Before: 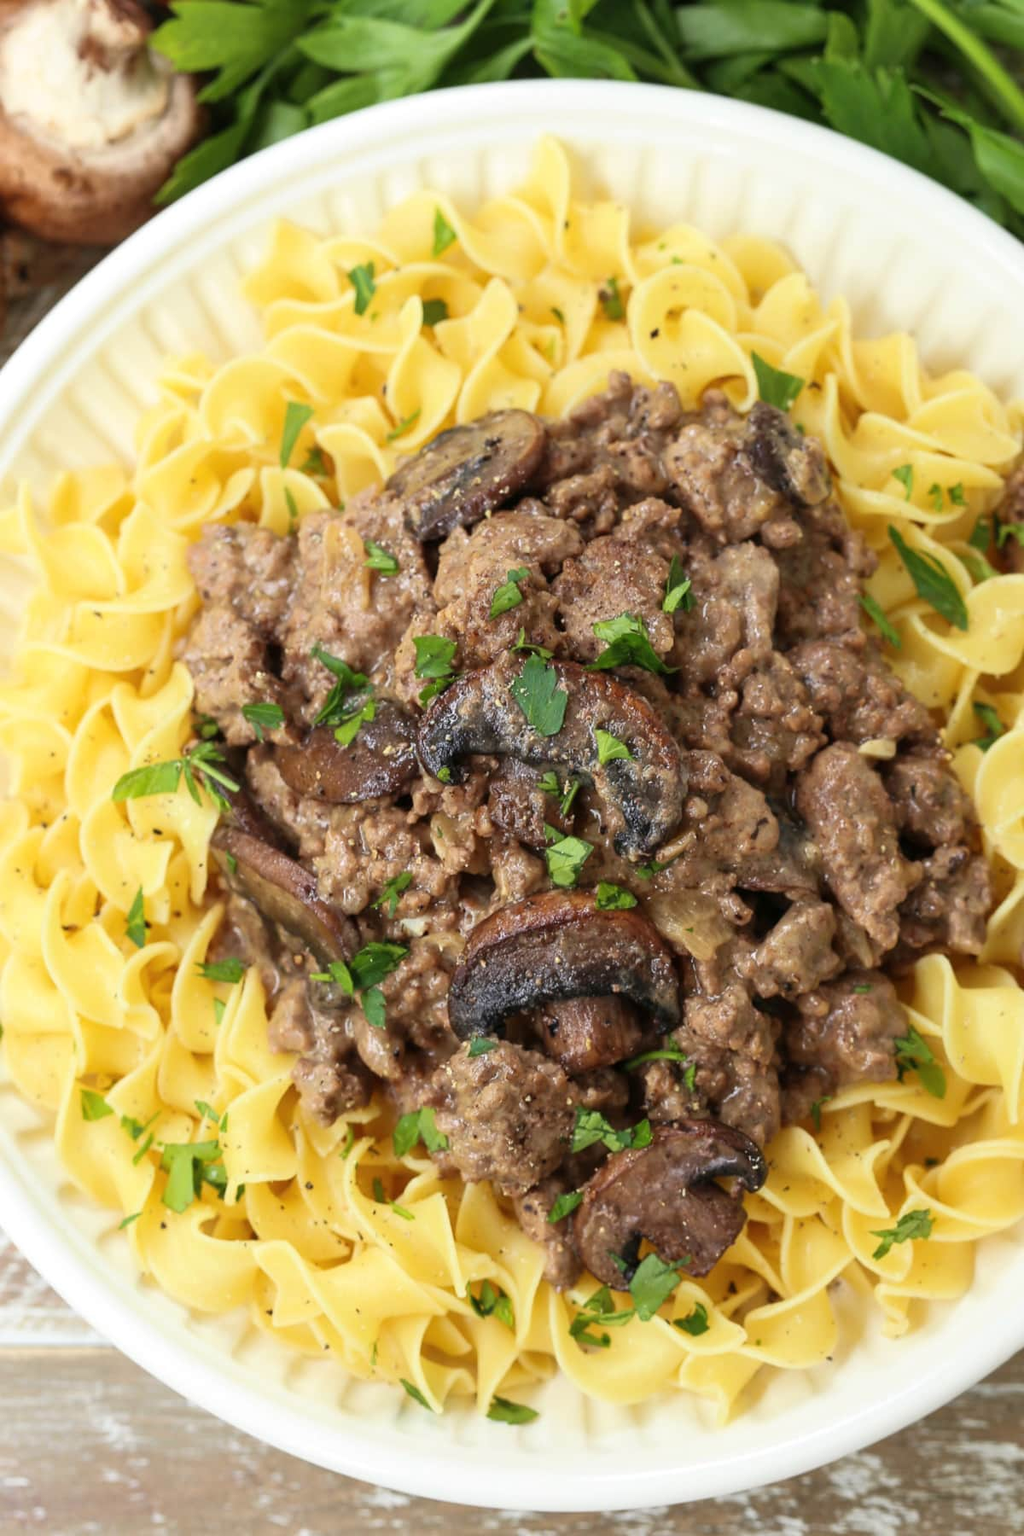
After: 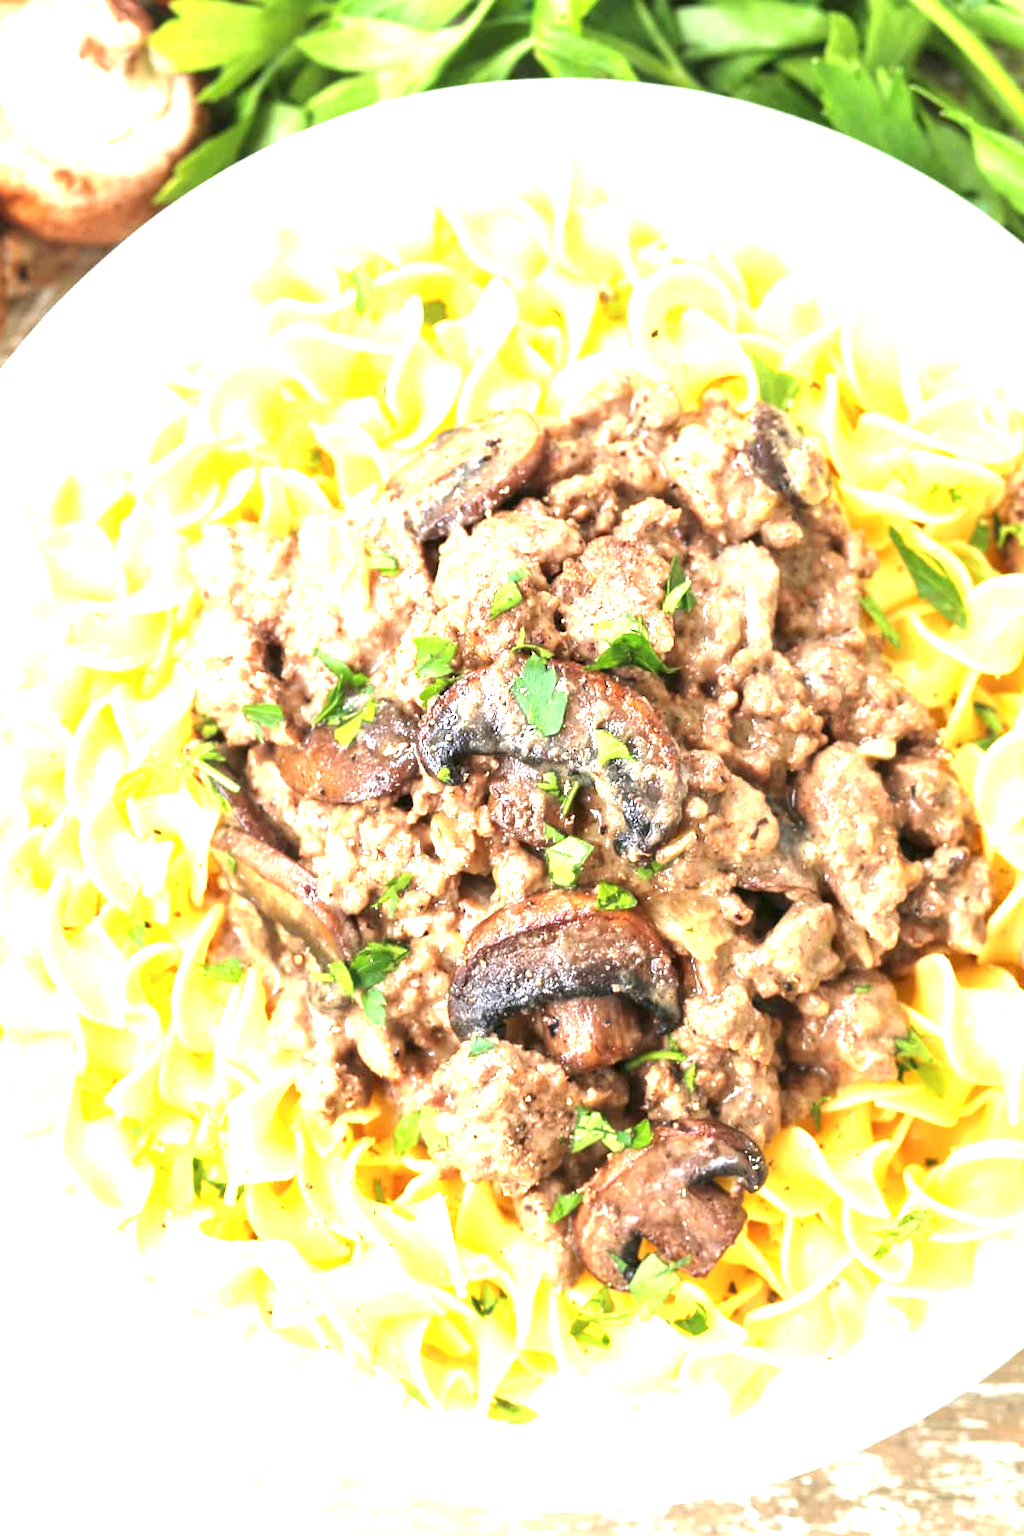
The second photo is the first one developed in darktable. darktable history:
exposure: exposure 2.198 EV, compensate exposure bias true, compensate highlight preservation false
